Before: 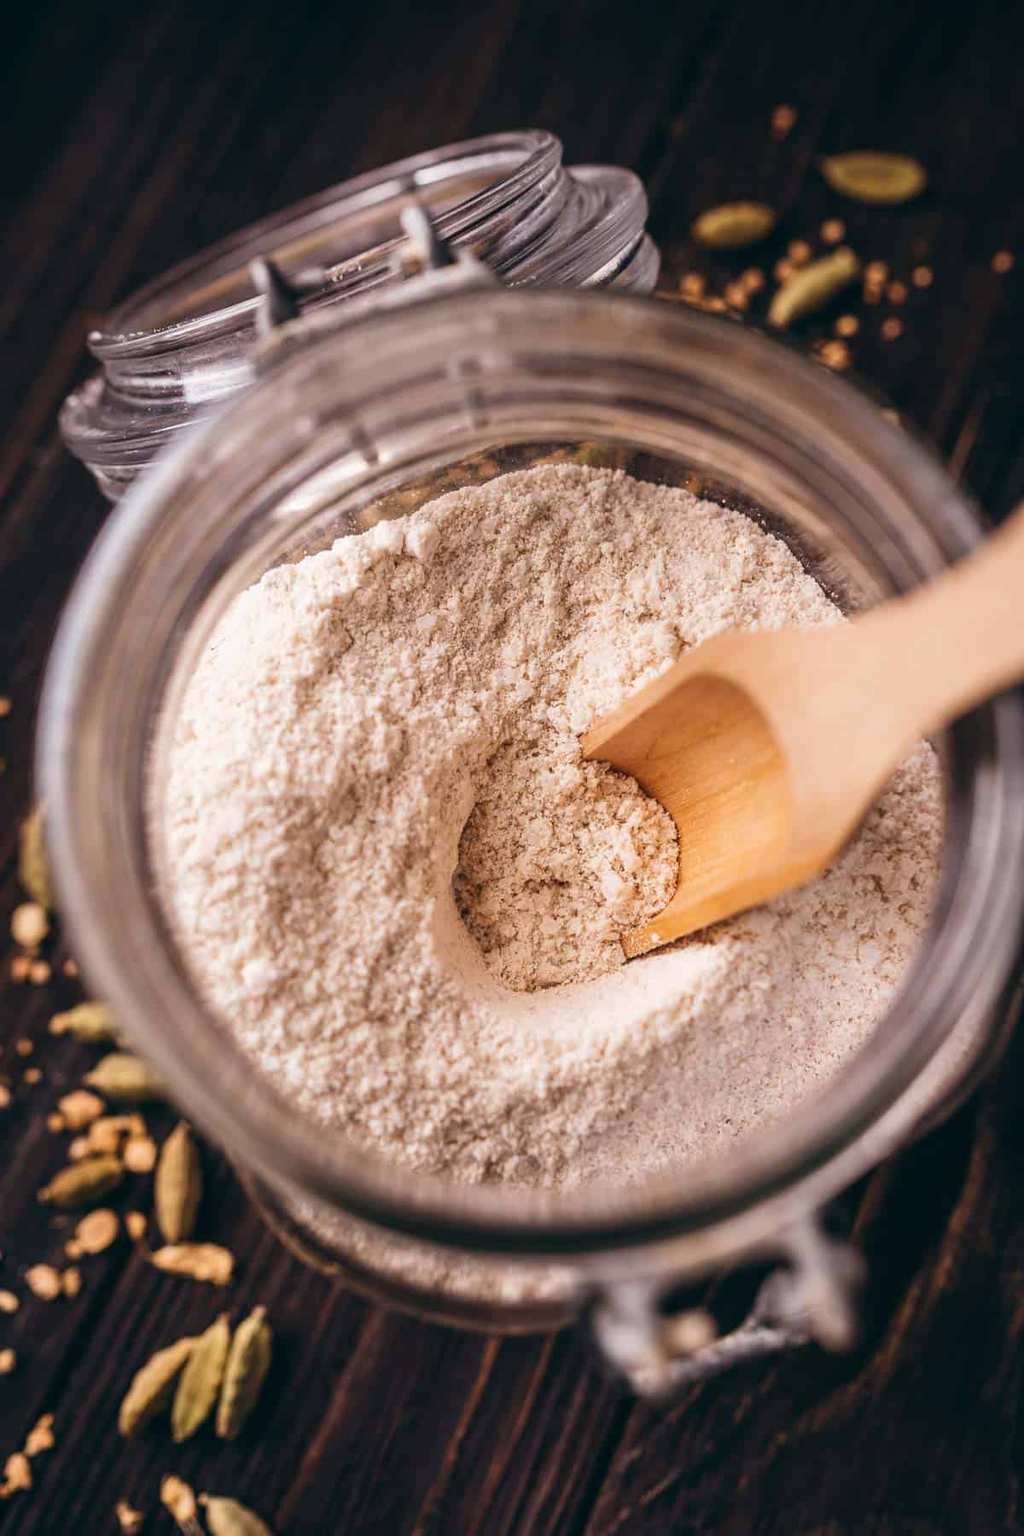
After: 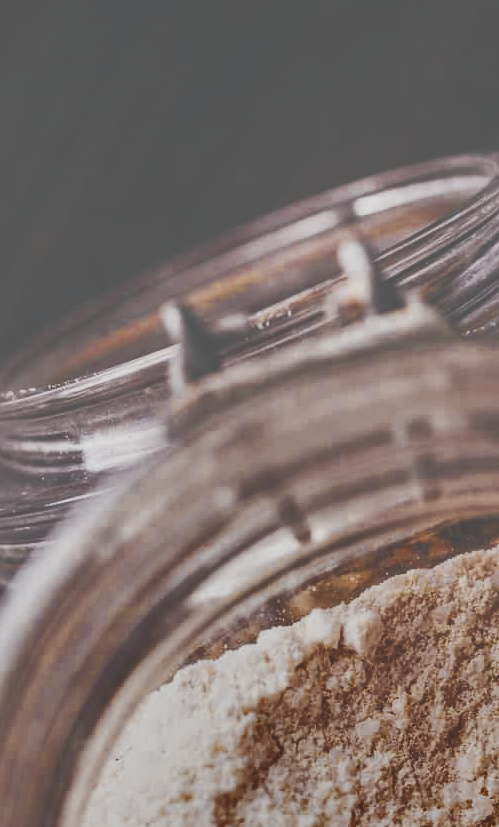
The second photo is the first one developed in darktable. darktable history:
tone curve: curves: ch0 [(0, 0) (0.003, 0.301) (0.011, 0.302) (0.025, 0.307) (0.044, 0.313) (0.069, 0.316) (0.1, 0.322) (0.136, 0.325) (0.177, 0.341) (0.224, 0.358) (0.277, 0.386) (0.335, 0.429) (0.399, 0.486) (0.468, 0.556) (0.543, 0.644) (0.623, 0.728) (0.709, 0.796) (0.801, 0.854) (0.898, 0.908) (1, 1)], preserve colors none
shadows and highlights: shadows 20.75, highlights -80.96, soften with gaussian
crop and rotate: left 11.046%, top 0.095%, right 47.369%, bottom 53.929%
exposure: black level correction -0.031, compensate highlight preservation false
color zones: curves: ch0 [(0.035, 0.242) (0.25, 0.5) (0.384, 0.214) (0.488, 0.255) (0.75, 0.5)]; ch1 [(0.063, 0.379) (0.25, 0.5) (0.354, 0.201) (0.489, 0.085) (0.729, 0.271)]; ch2 [(0.25, 0.5) (0.38, 0.517) (0.442, 0.51) (0.735, 0.456)]
tone equalizer: -8 EV -0.002 EV, -7 EV 0.004 EV, -6 EV -0.024 EV, -5 EV 0.012 EV, -4 EV -0.015 EV, -3 EV 0.034 EV, -2 EV -0.088 EV, -1 EV -0.313 EV, +0 EV -0.555 EV
